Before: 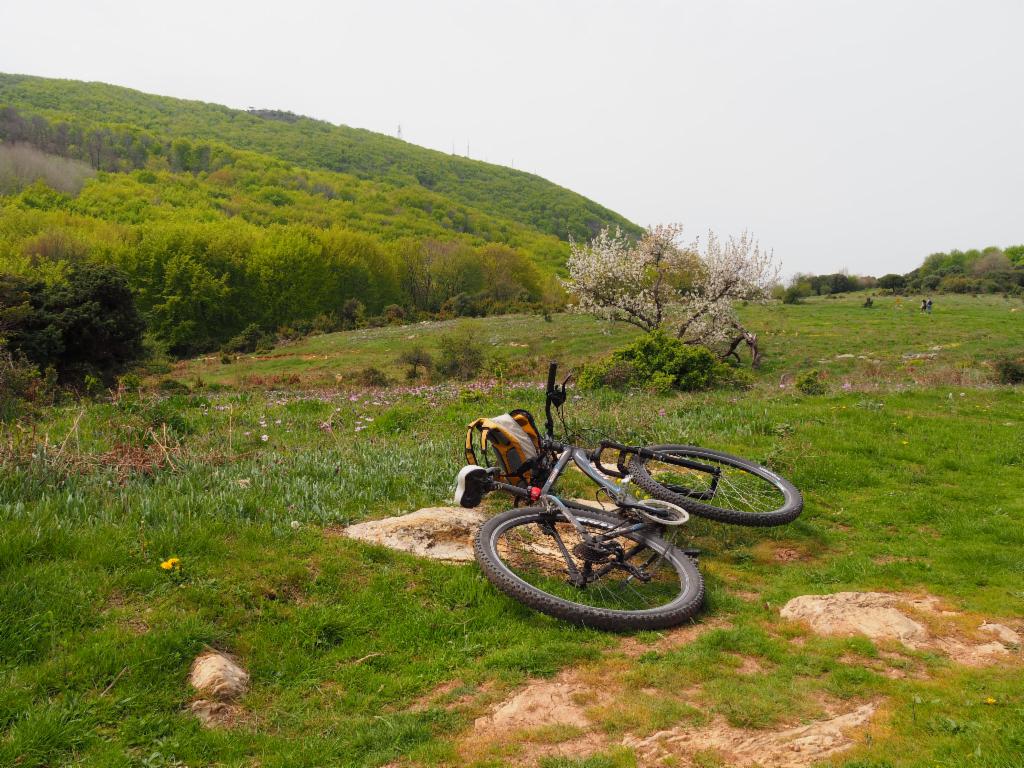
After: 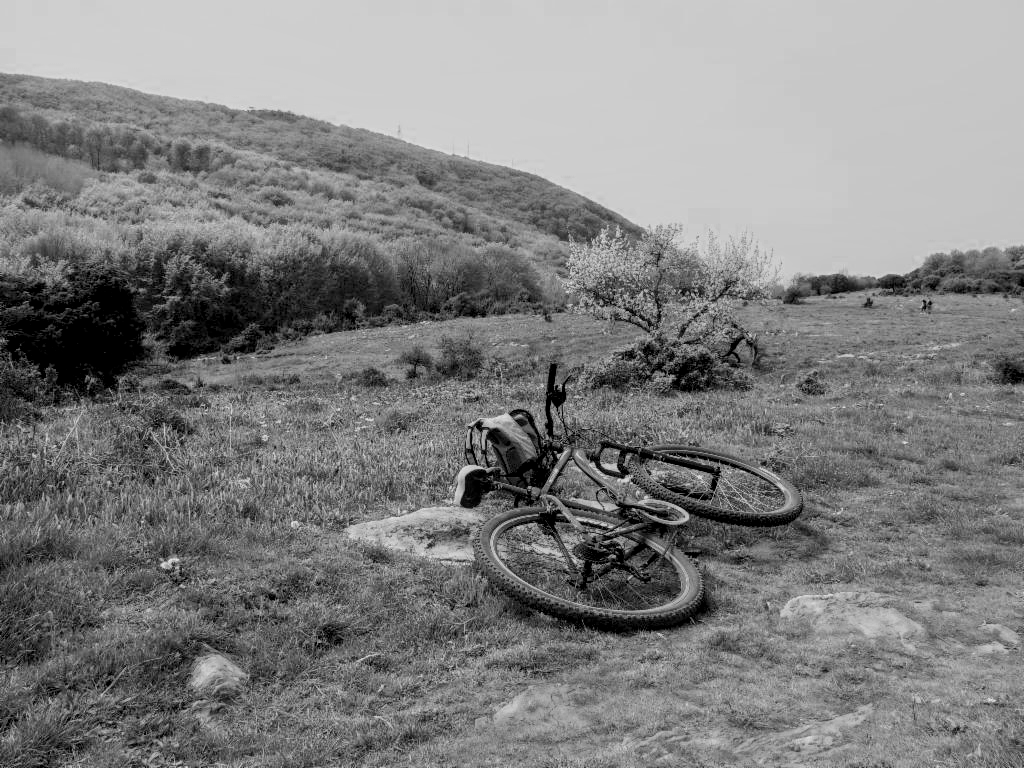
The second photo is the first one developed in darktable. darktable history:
color zones: curves: ch0 [(0.002, 0.593) (0.143, 0.417) (0.285, 0.541) (0.455, 0.289) (0.608, 0.327) (0.727, 0.283) (0.869, 0.571) (1, 0.603)]; ch1 [(0, 0) (0.143, 0) (0.286, 0) (0.429, 0) (0.571, 0) (0.714, 0) (0.857, 0)], mix 24.84%
local contrast: detail 130%
filmic rgb: black relative exposure -7.65 EV, white relative exposure 4.56 EV, hardness 3.61, color science v6 (2022)
color balance rgb: shadows lift › chroma 1.611%, shadows lift › hue 257.29°, power › hue 310.31°, perceptual saturation grading › global saturation 36.846%, perceptual saturation grading › shadows 36.078%
